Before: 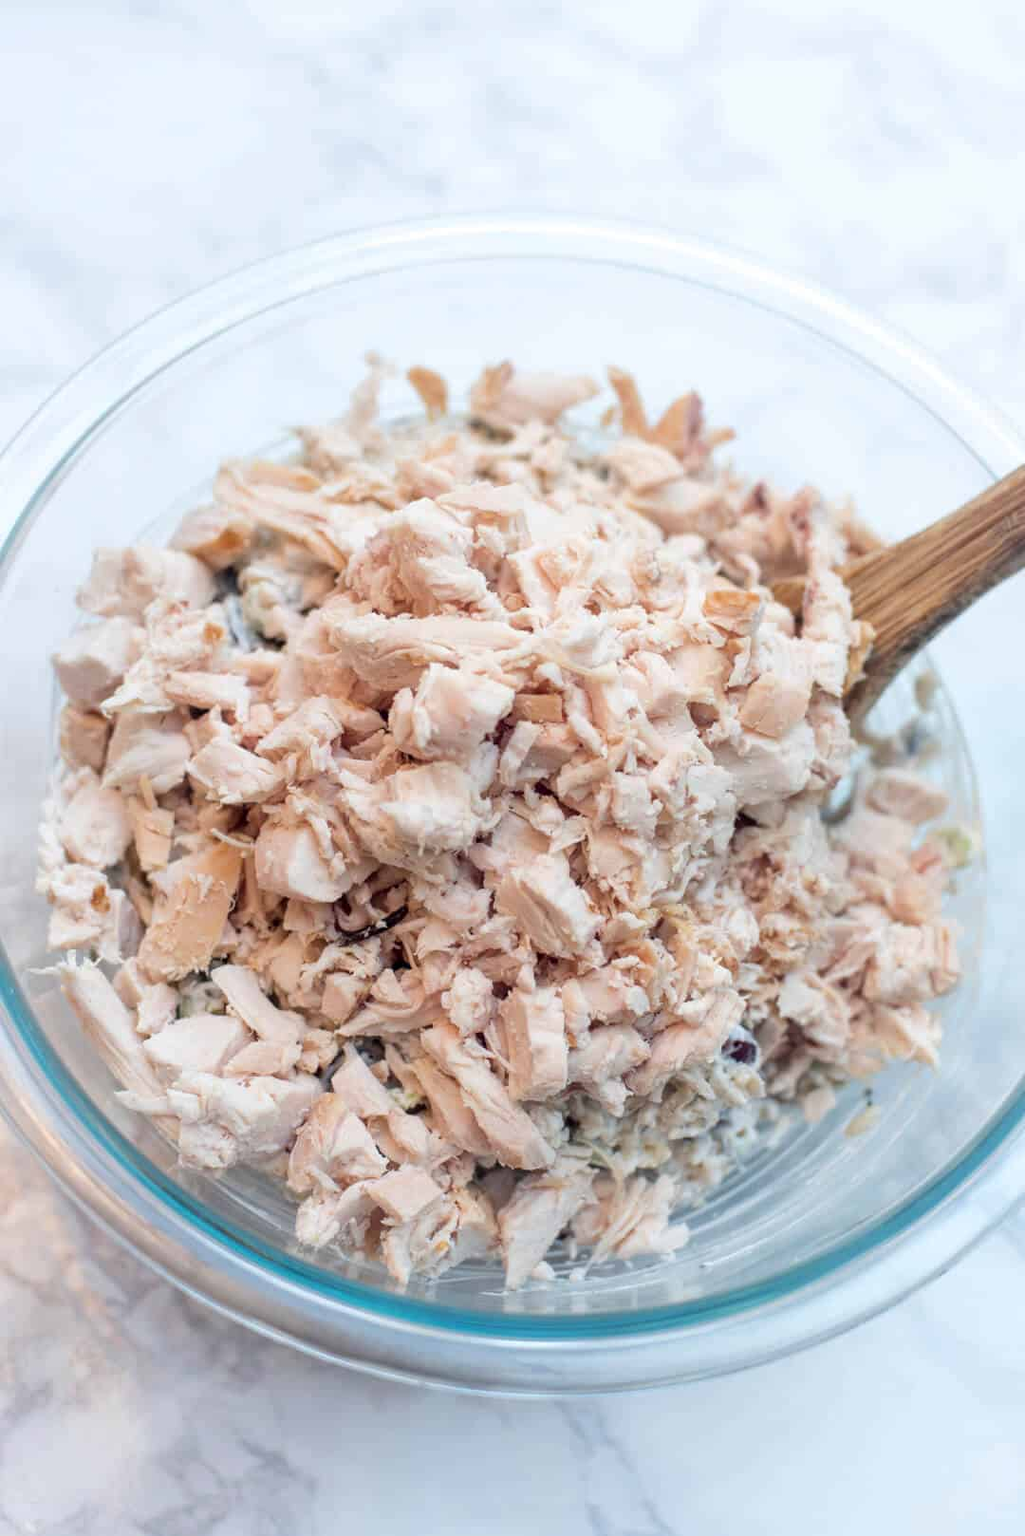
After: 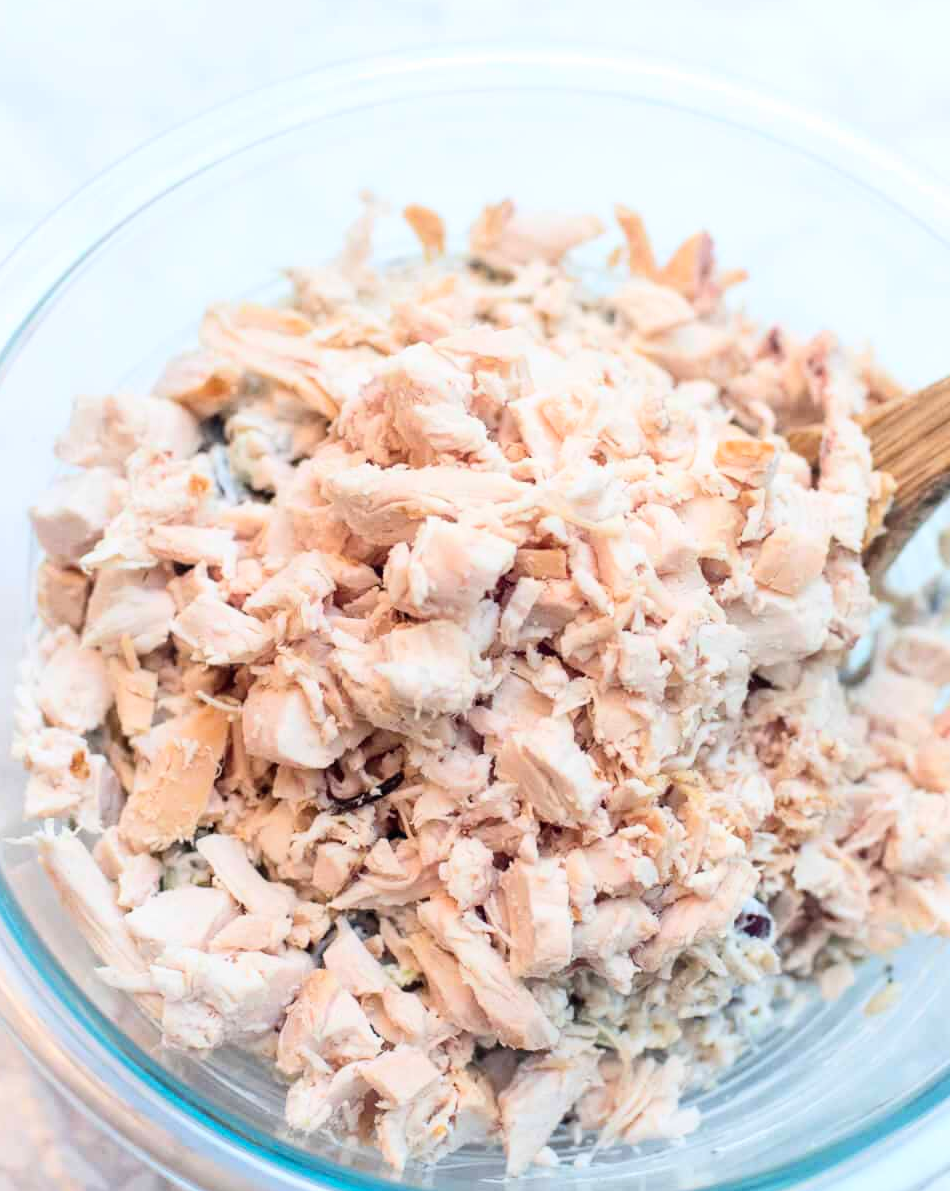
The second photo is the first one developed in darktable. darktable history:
crop and rotate: left 2.425%, top 11.305%, right 9.6%, bottom 15.08%
contrast brightness saturation: contrast 0.2, brightness 0.16, saturation 0.22
